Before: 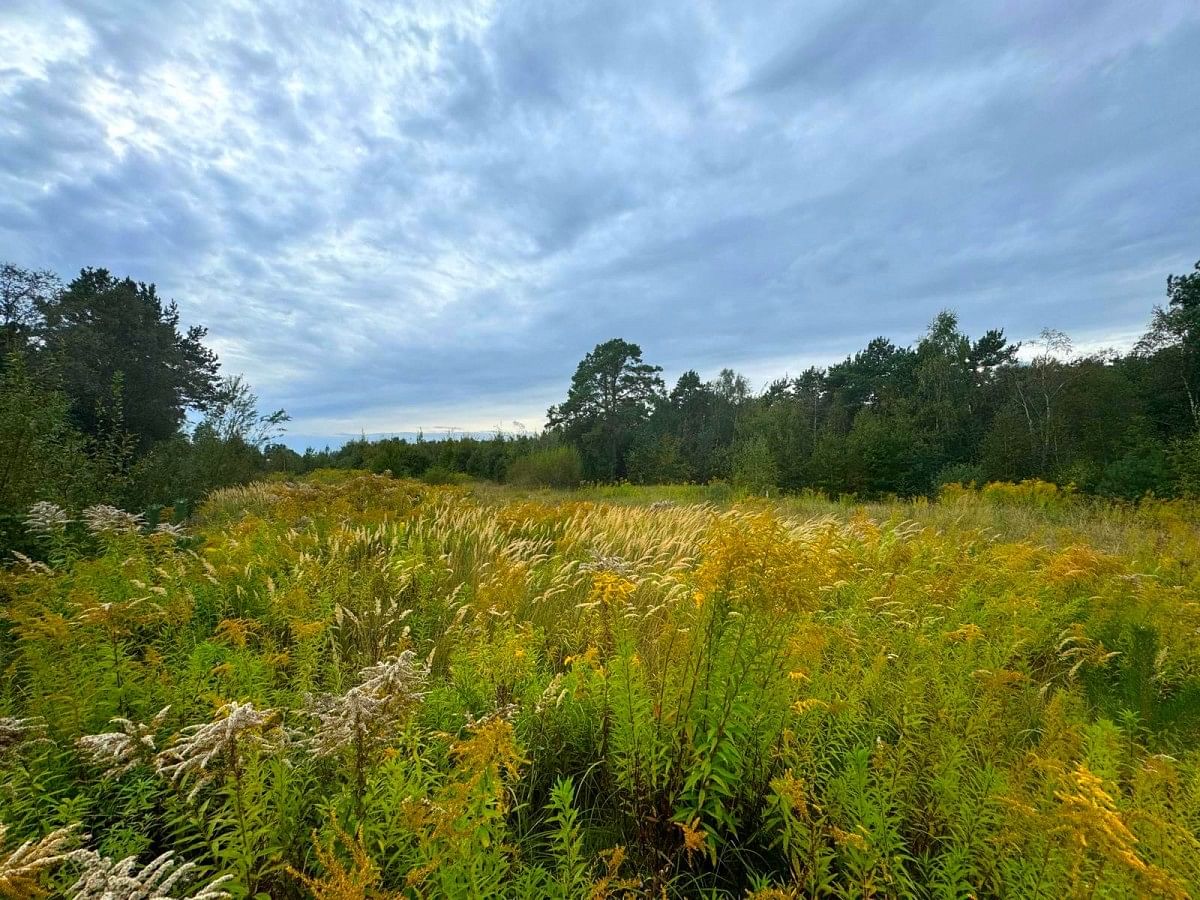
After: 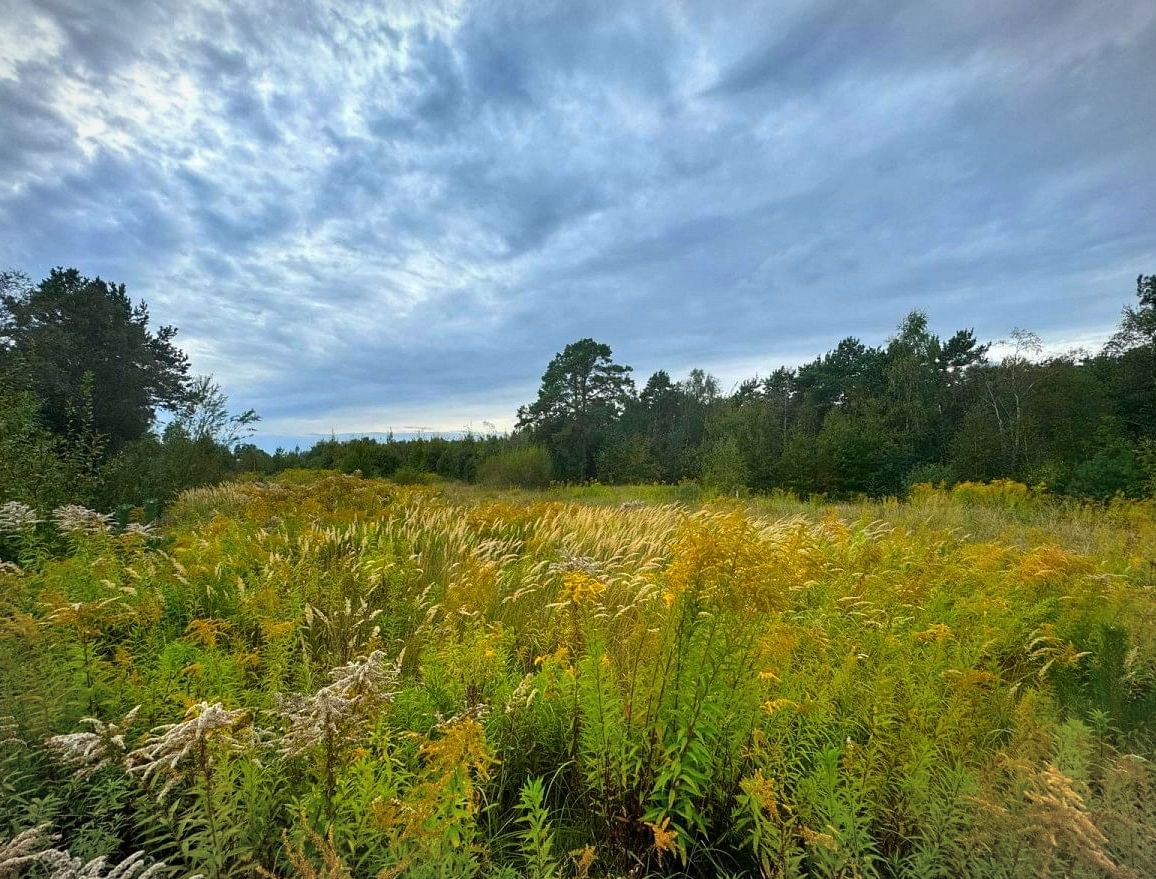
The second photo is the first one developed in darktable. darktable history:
shadows and highlights: low approximation 0.01, soften with gaussian
vignetting: fall-off start 100%, brightness -0.282, width/height ratio 1.31
crop and rotate: left 2.536%, right 1.107%, bottom 2.246%
